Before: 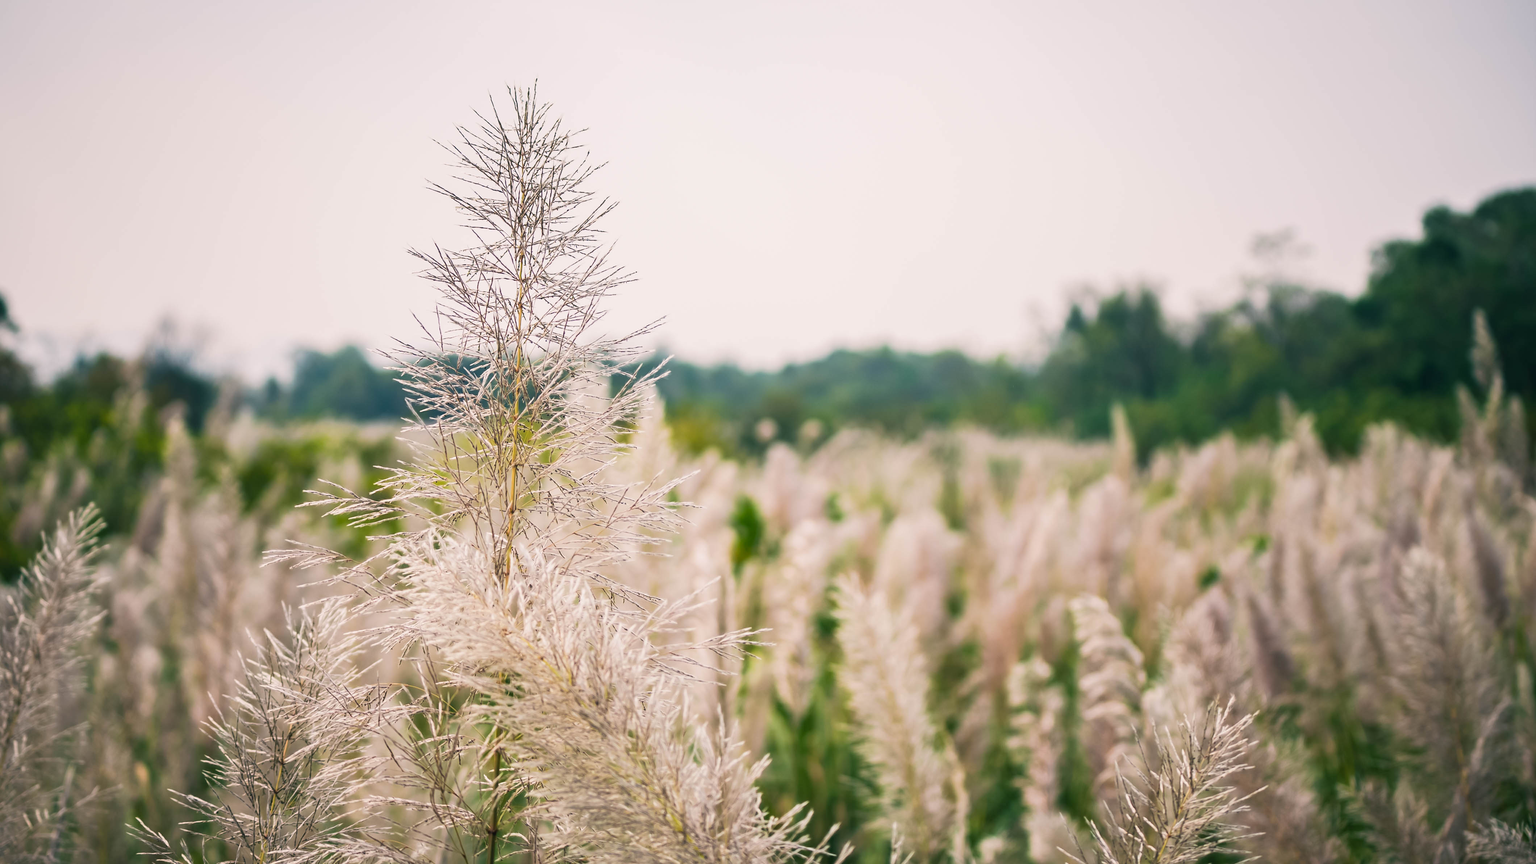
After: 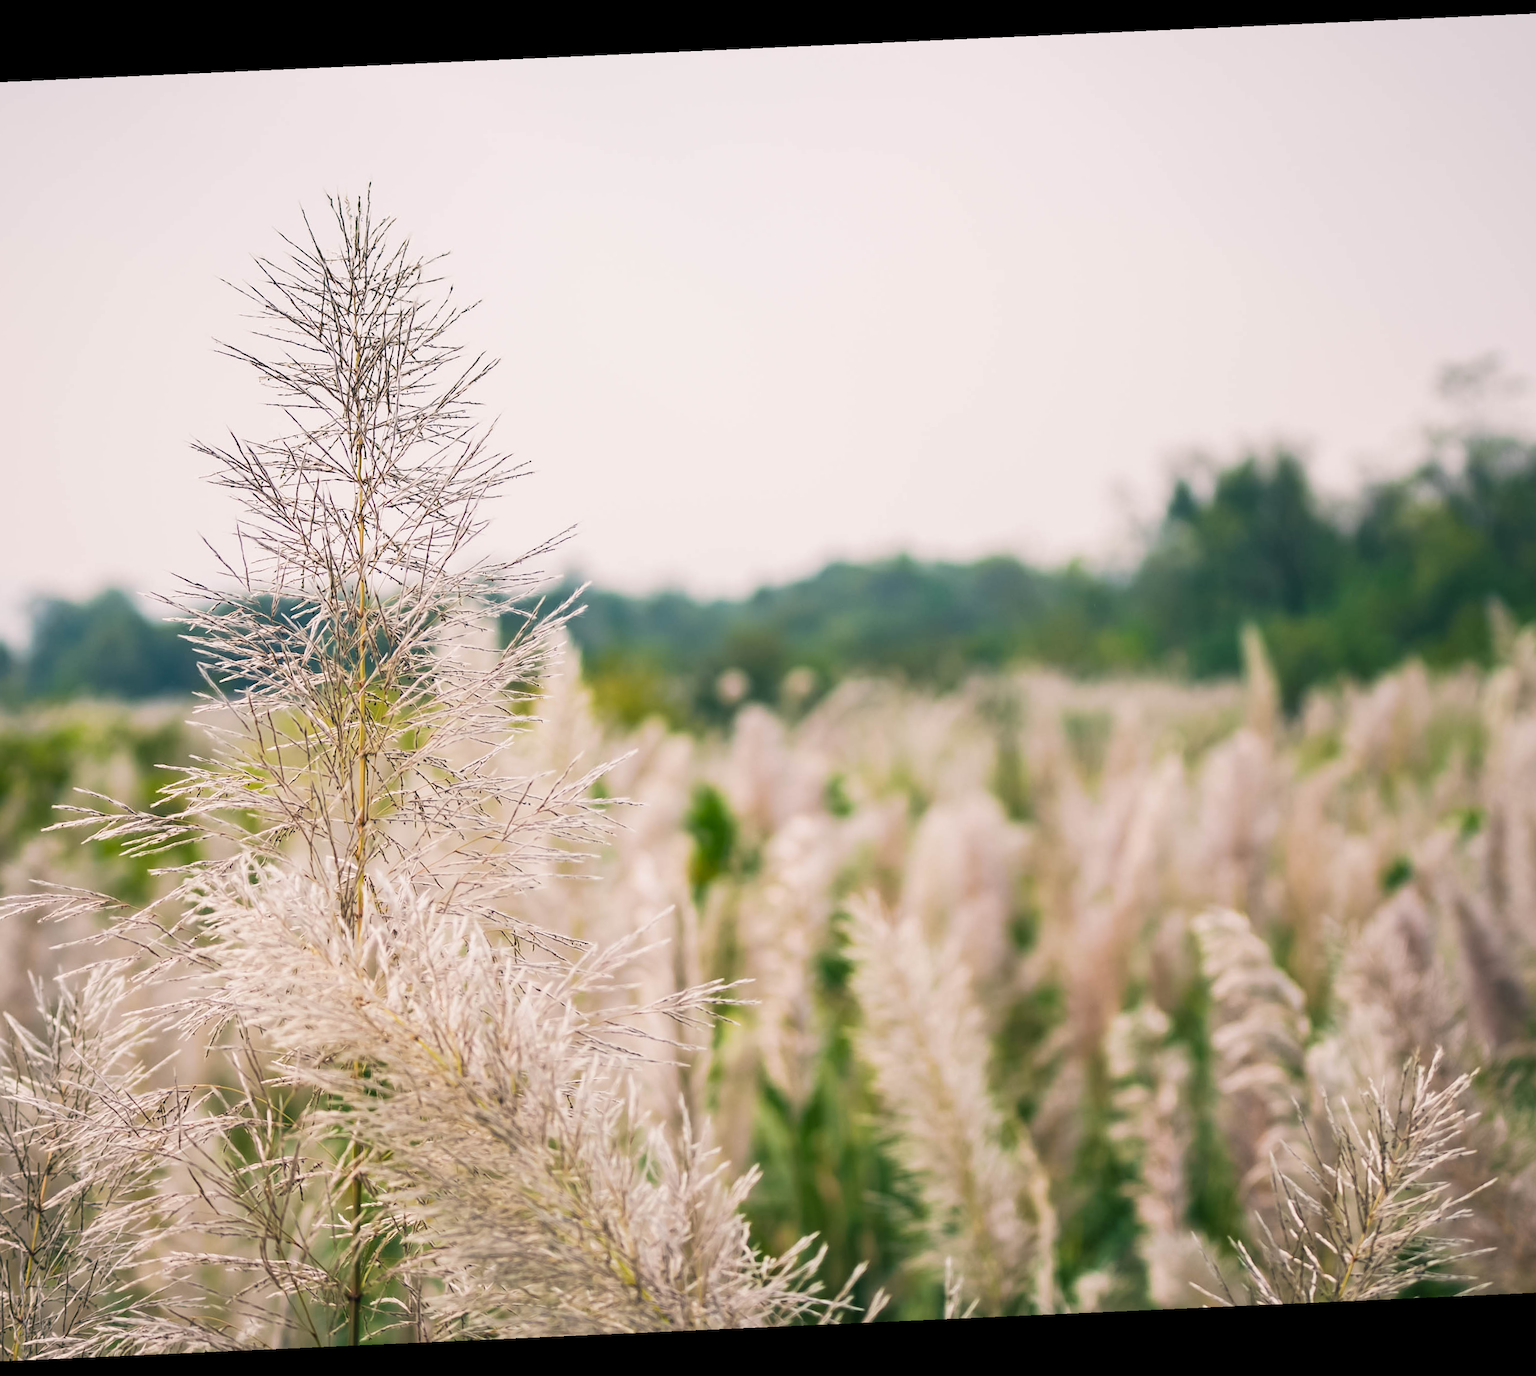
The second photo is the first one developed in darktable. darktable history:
crop and rotate: left 18.442%, right 15.508%
rotate and perspective: rotation -2.56°, automatic cropping off
